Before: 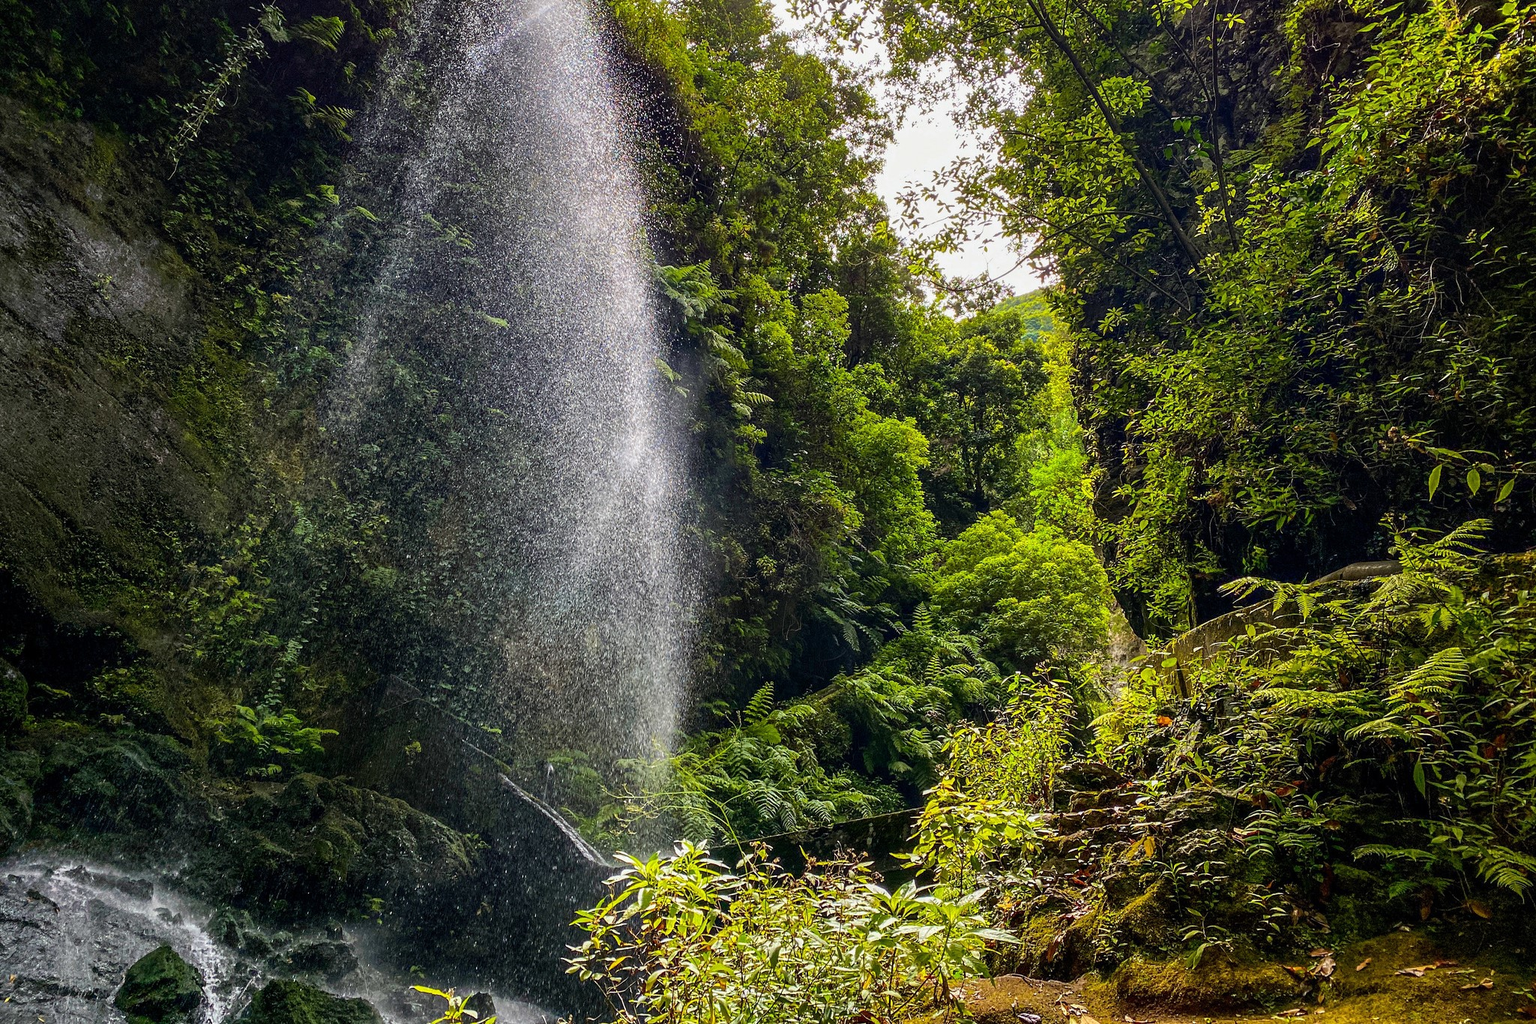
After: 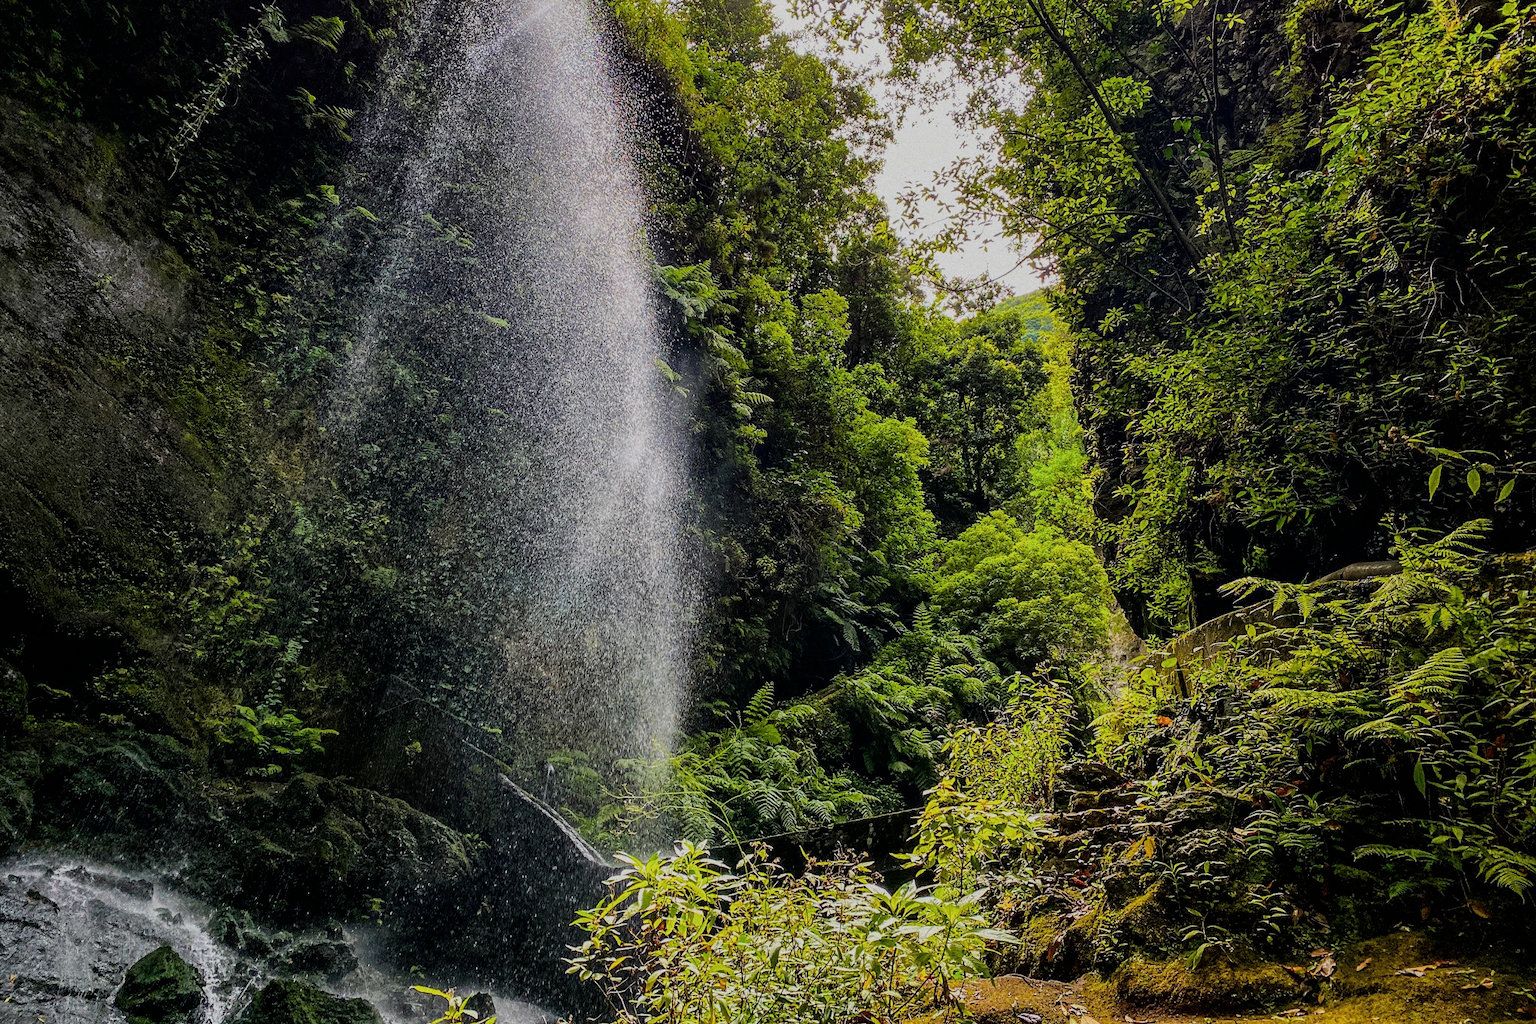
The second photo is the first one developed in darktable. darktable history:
grain: coarseness 0.09 ISO
filmic rgb: black relative exposure -7.65 EV, white relative exposure 4.56 EV, hardness 3.61
